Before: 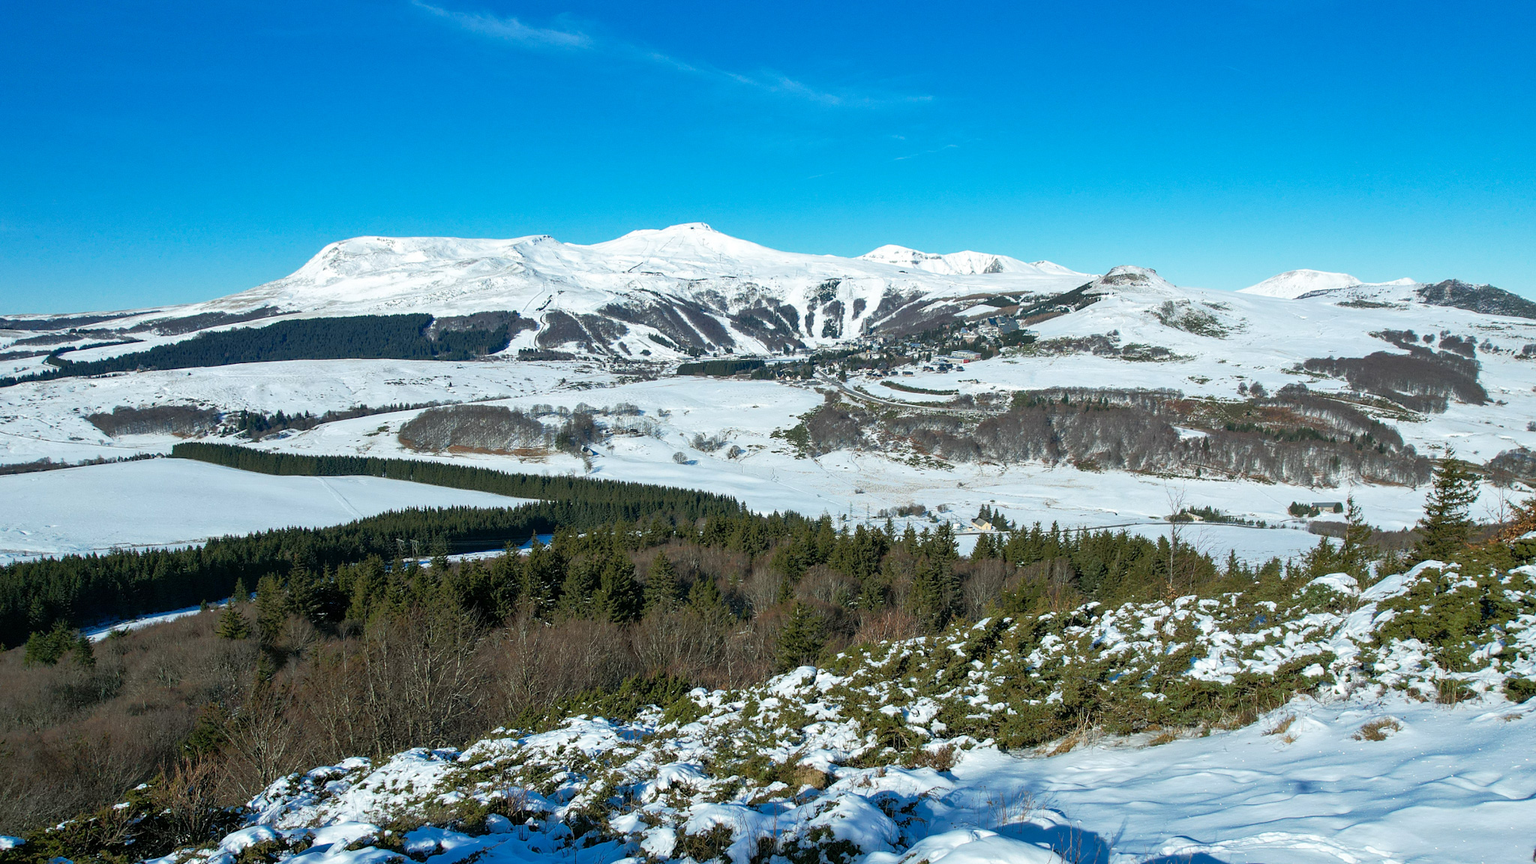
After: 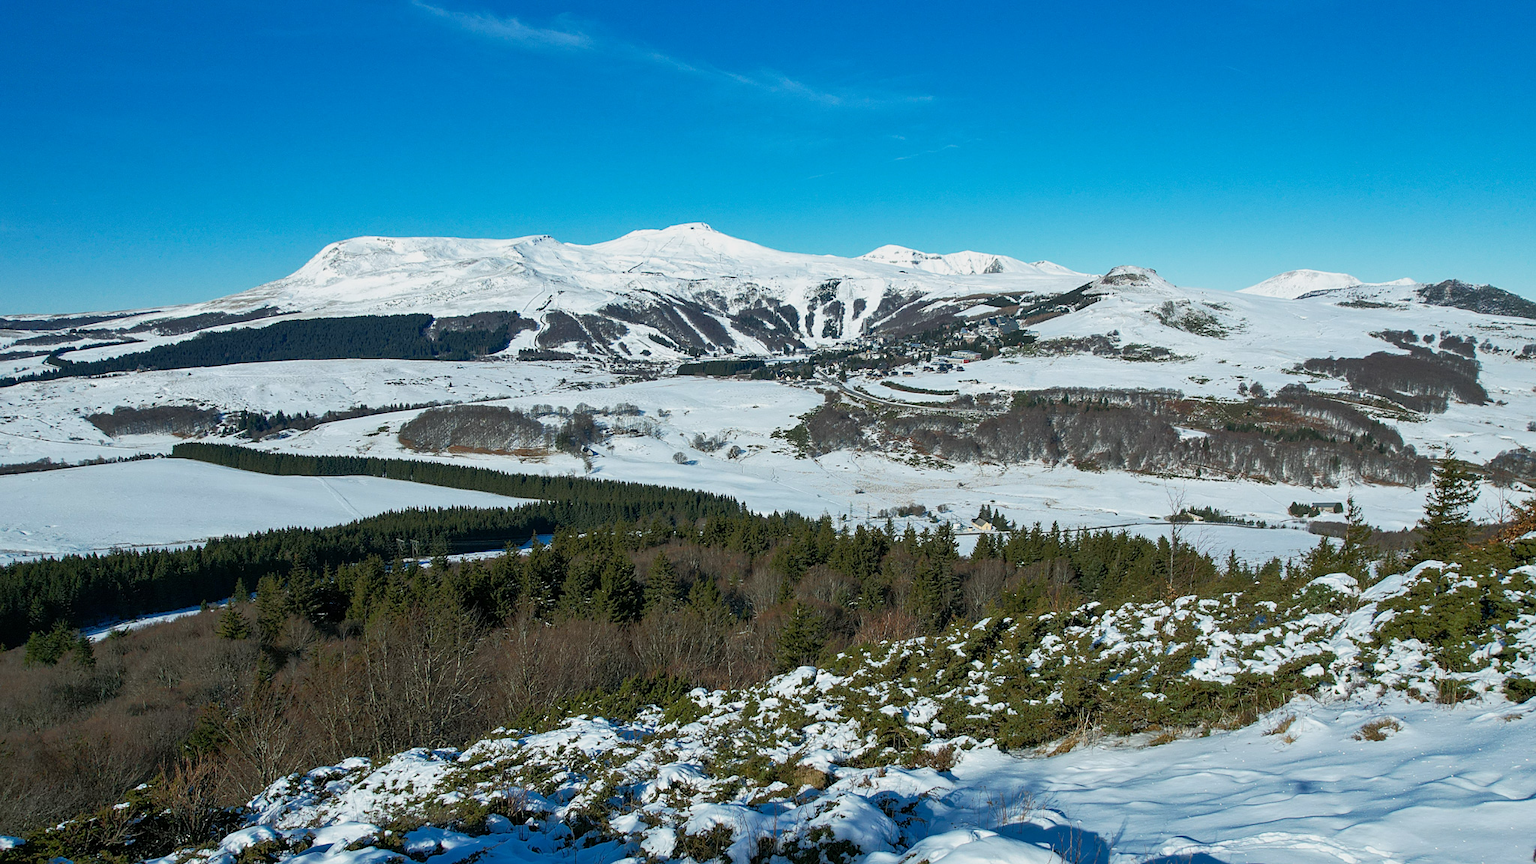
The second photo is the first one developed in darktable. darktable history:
color zones: curves: ch1 [(0, 0.525) (0.143, 0.556) (0.286, 0.52) (0.429, 0.5) (0.571, 0.5) (0.714, 0.5) (0.857, 0.503) (1, 0.525)]
tone equalizer: -8 EV 0.266 EV, -7 EV 0.39 EV, -6 EV 0.456 EV, -5 EV 0.219 EV, -3 EV -0.271 EV, -2 EV -0.392 EV, -1 EV -0.429 EV, +0 EV -0.239 EV, smoothing diameter 24.8%, edges refinement/feathering 13.58, preserve details guided filter
sharpen: amount 0.203
